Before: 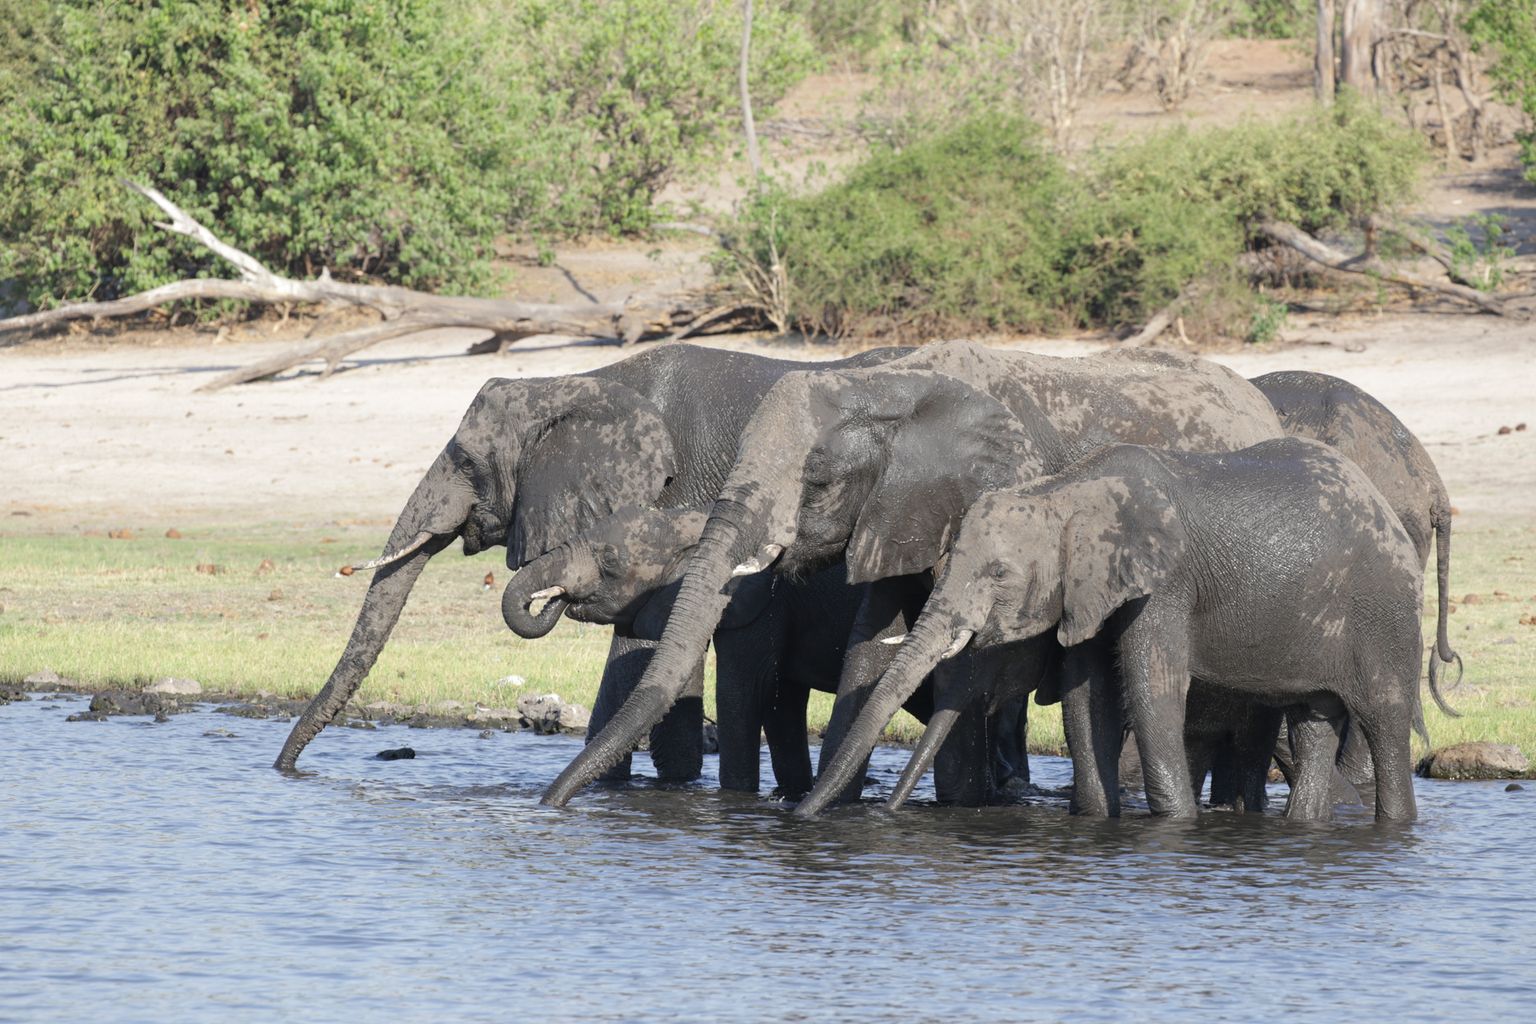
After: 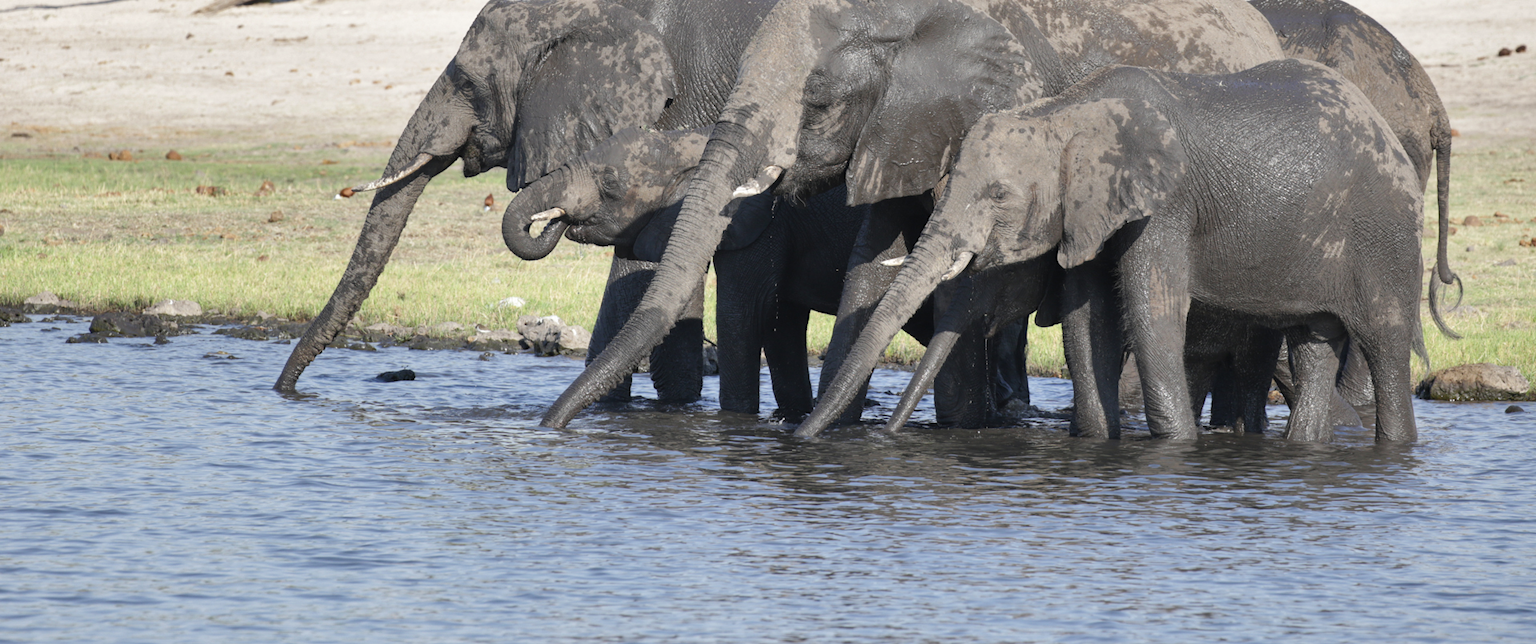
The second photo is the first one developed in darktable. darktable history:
shadows and highlights: soften with gaussian
crop and rotate: top 37.015%
